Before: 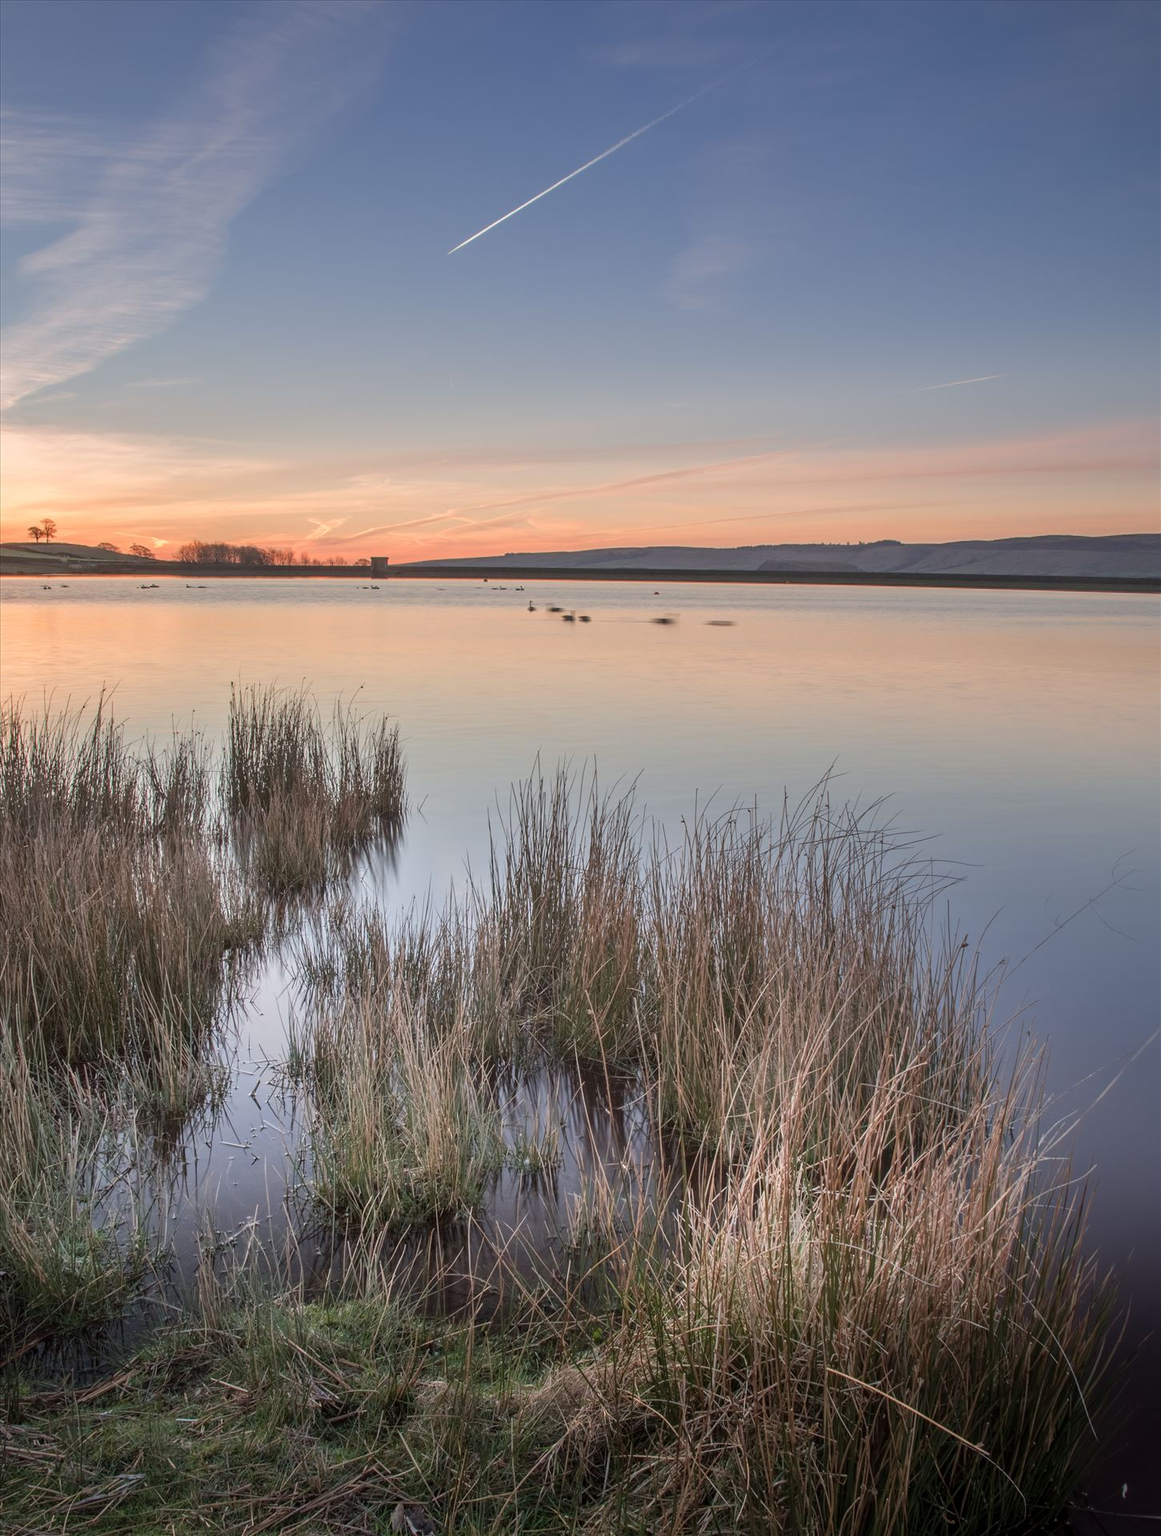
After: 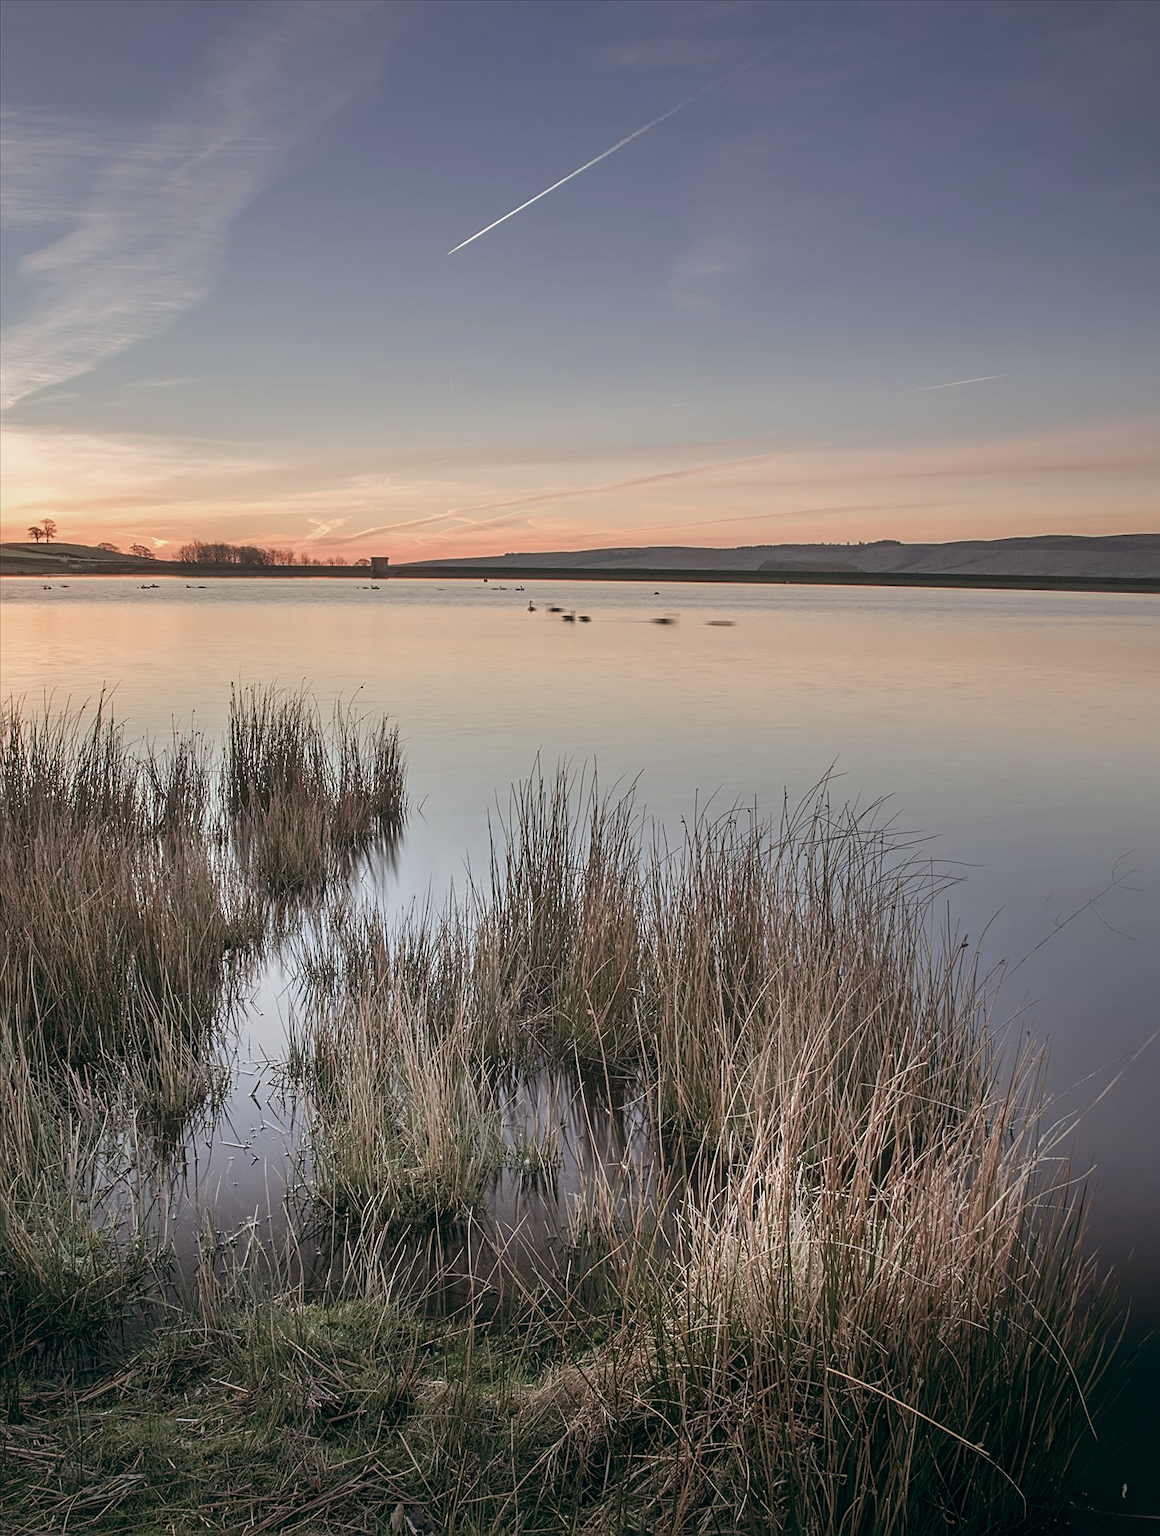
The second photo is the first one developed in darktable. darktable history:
sharpen: on, module defaults
color balance: lift [1, 0.994, 1.002, 1.006], gamma [0.957, 1.081, 1.016, 0.919], gain [0.97, 0.972, 1.01, 1.028], input saturation 91.06%, output saturation 79.8%
